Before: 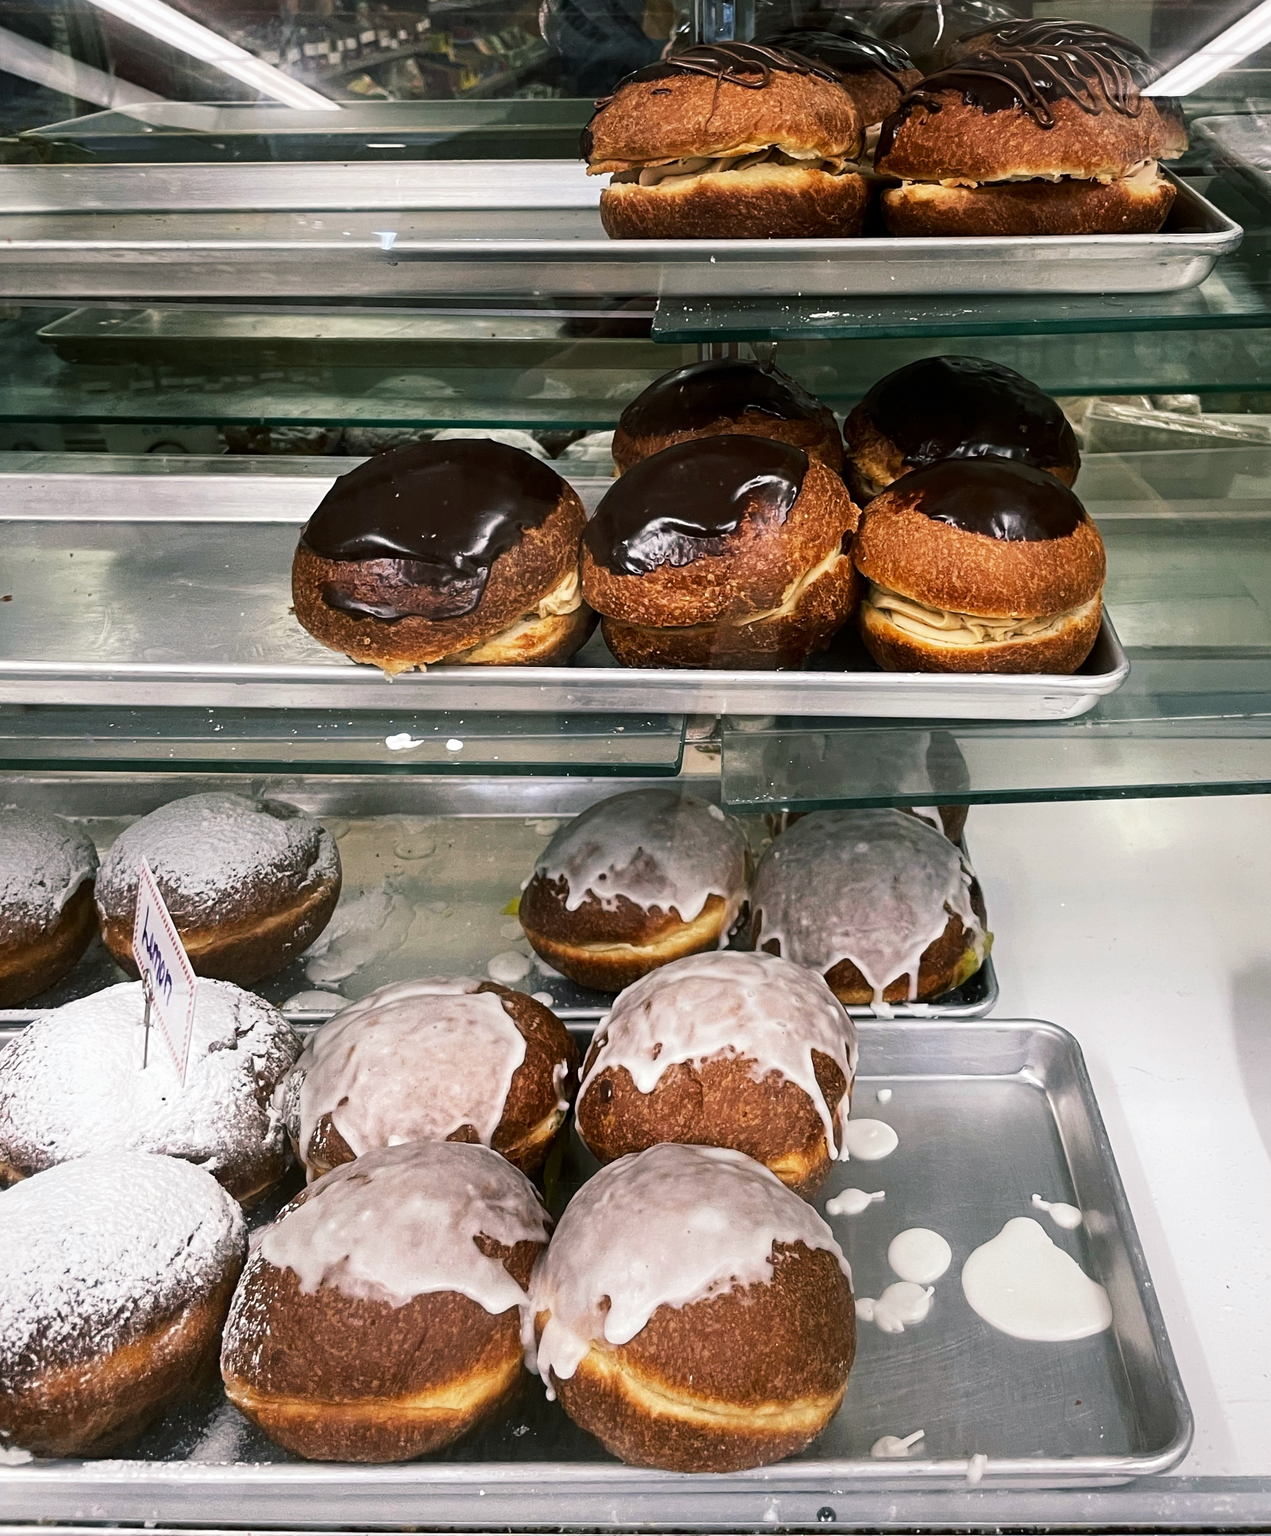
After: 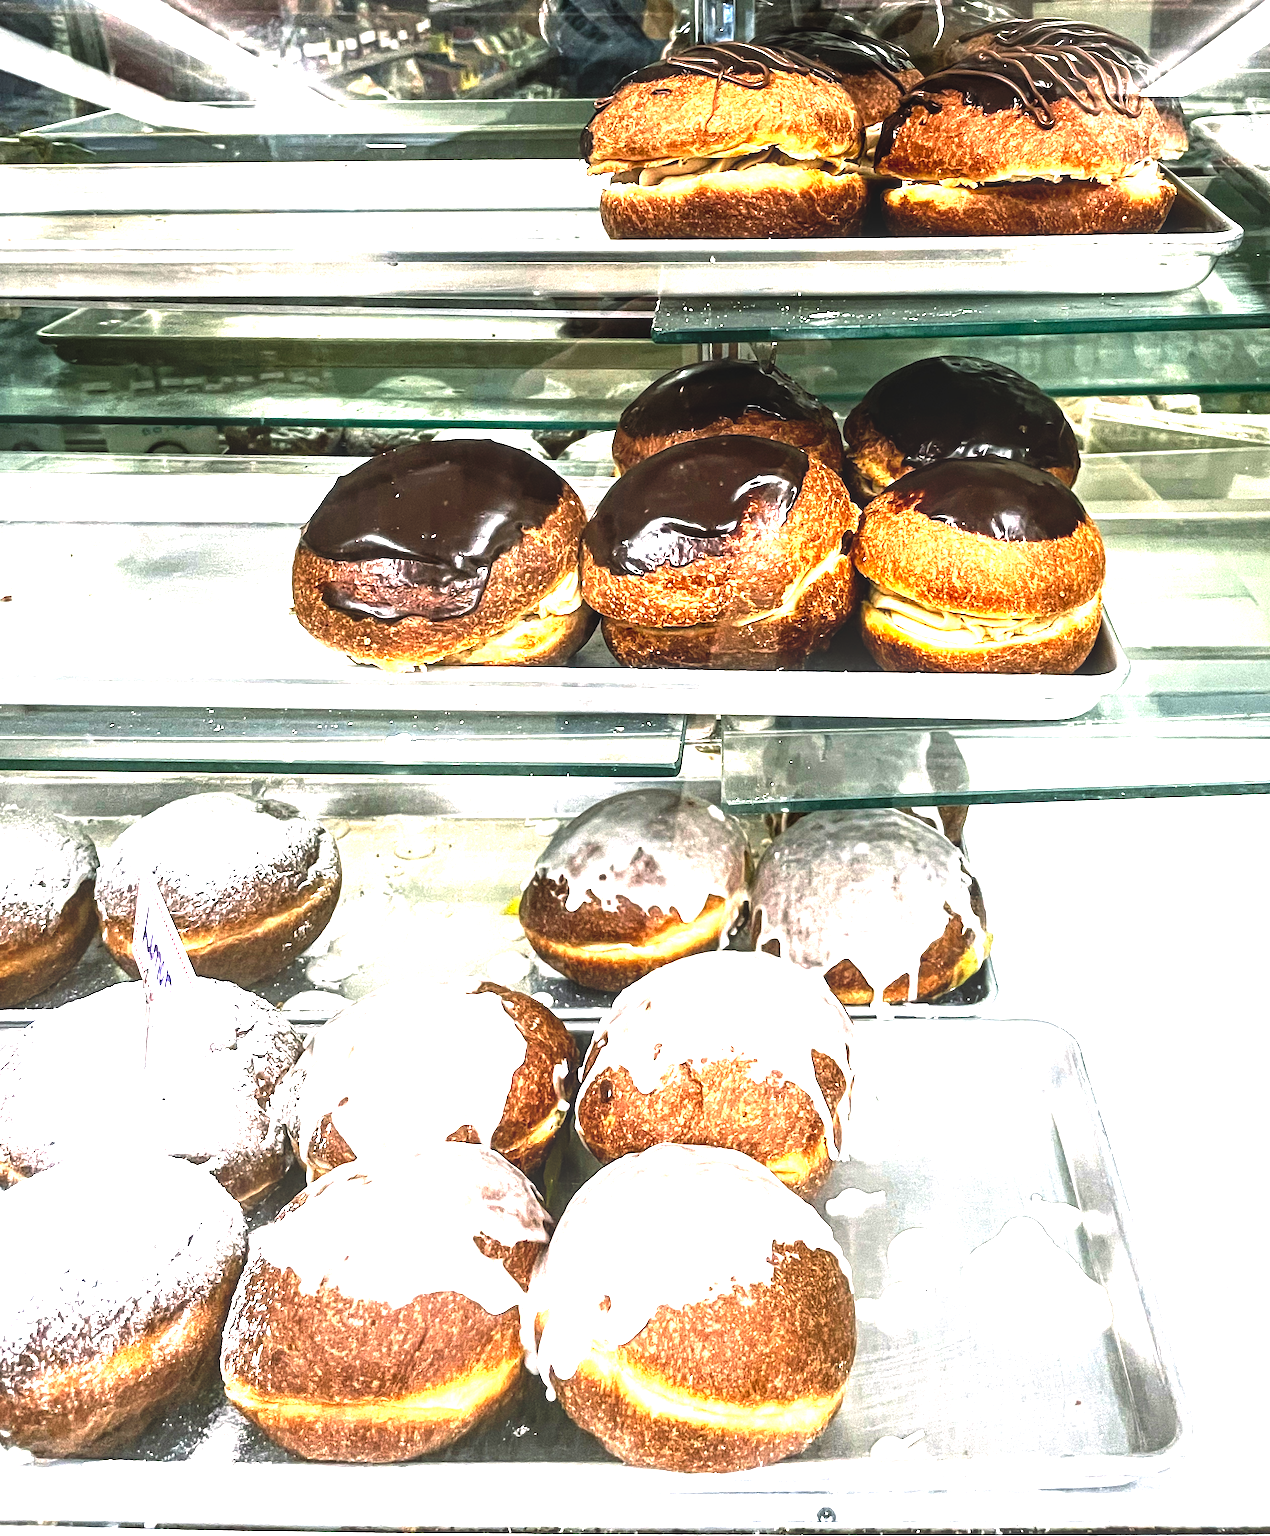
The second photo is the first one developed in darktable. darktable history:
tone equalizer: -8 EV -0.451 EV, -7 EV -0.376 EV, -6 EV -0.311 EV, -5 EV -0.202 EV, -3 EV 0.236 EV, -2 EV 0.316 EV, -1 EV 0.369 EV, +0 EV 0.406 EV, edges refinement/feathering 500, mask exposure compensation -1.57 EV, preserve details no
levels: levels [0, 0.281, 0.562]
local contrast: on, module defaults
